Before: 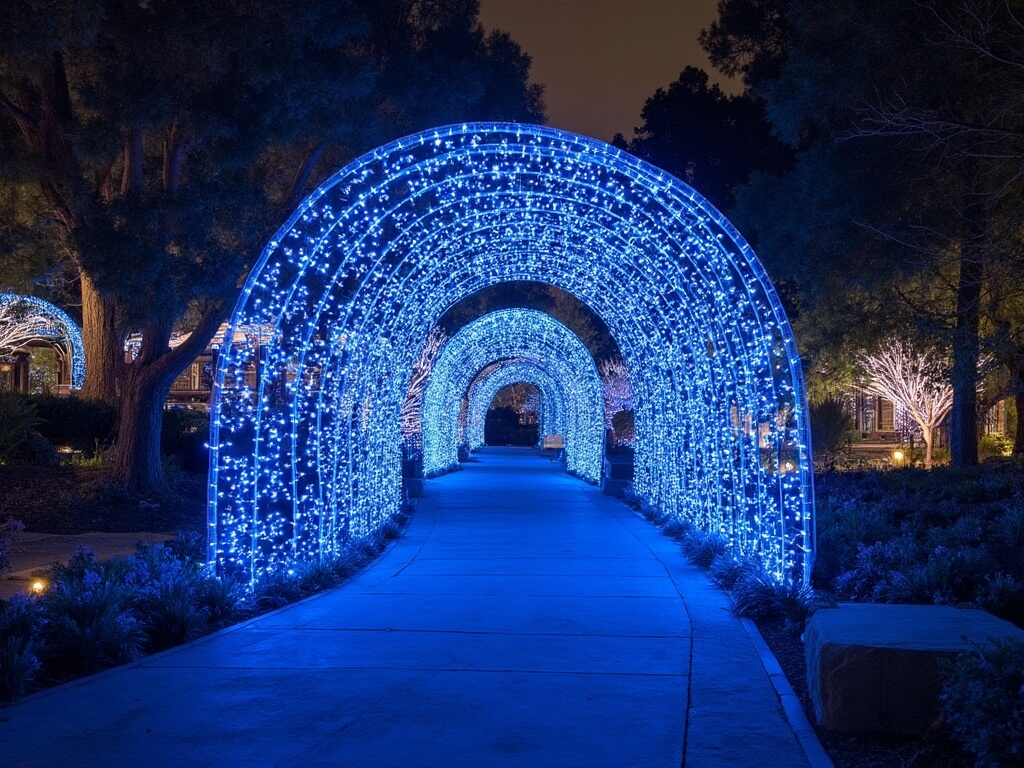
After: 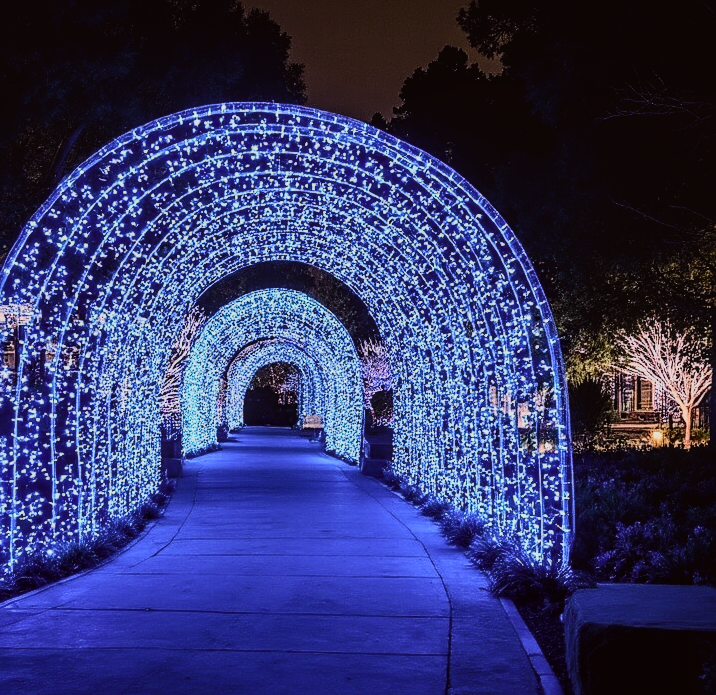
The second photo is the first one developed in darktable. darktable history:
crop and rotate: left 23.565%, top 2.715%, right 6.489%, bottom 6.741%
tone equalizer: on, module defaults
tone curve: curves: ch0 [(0, 0.019) (0.204, 0.162) (0.491, 0.519) (0.748, 0.765) (1, 0.919)]; ch1 [(0, 0) (0.201, 0.113) (0.372, 0.282) (0.443, 0.434) (0.496, 0.504) (0.566, 0.585) (0.761, 0.803) (1, 1)]; ch2 [(0, 0) (0.434, 0.447) (0.483, 0.487) (0.555, 0.563) (0.697, 0.68) (1, 1)], color space Lab, independent channels, preserve colors none
filmic rgb: black relative exposure -5 EV, white relative exposure 3.56 EV, hardness 3.18, contrast 1.405, highlights saturation mix -28.63%
exposure: exposure 0.127 EV, compensate highlight preservation false
local contrast: on, module defaults
sharpen: on, module defaults
